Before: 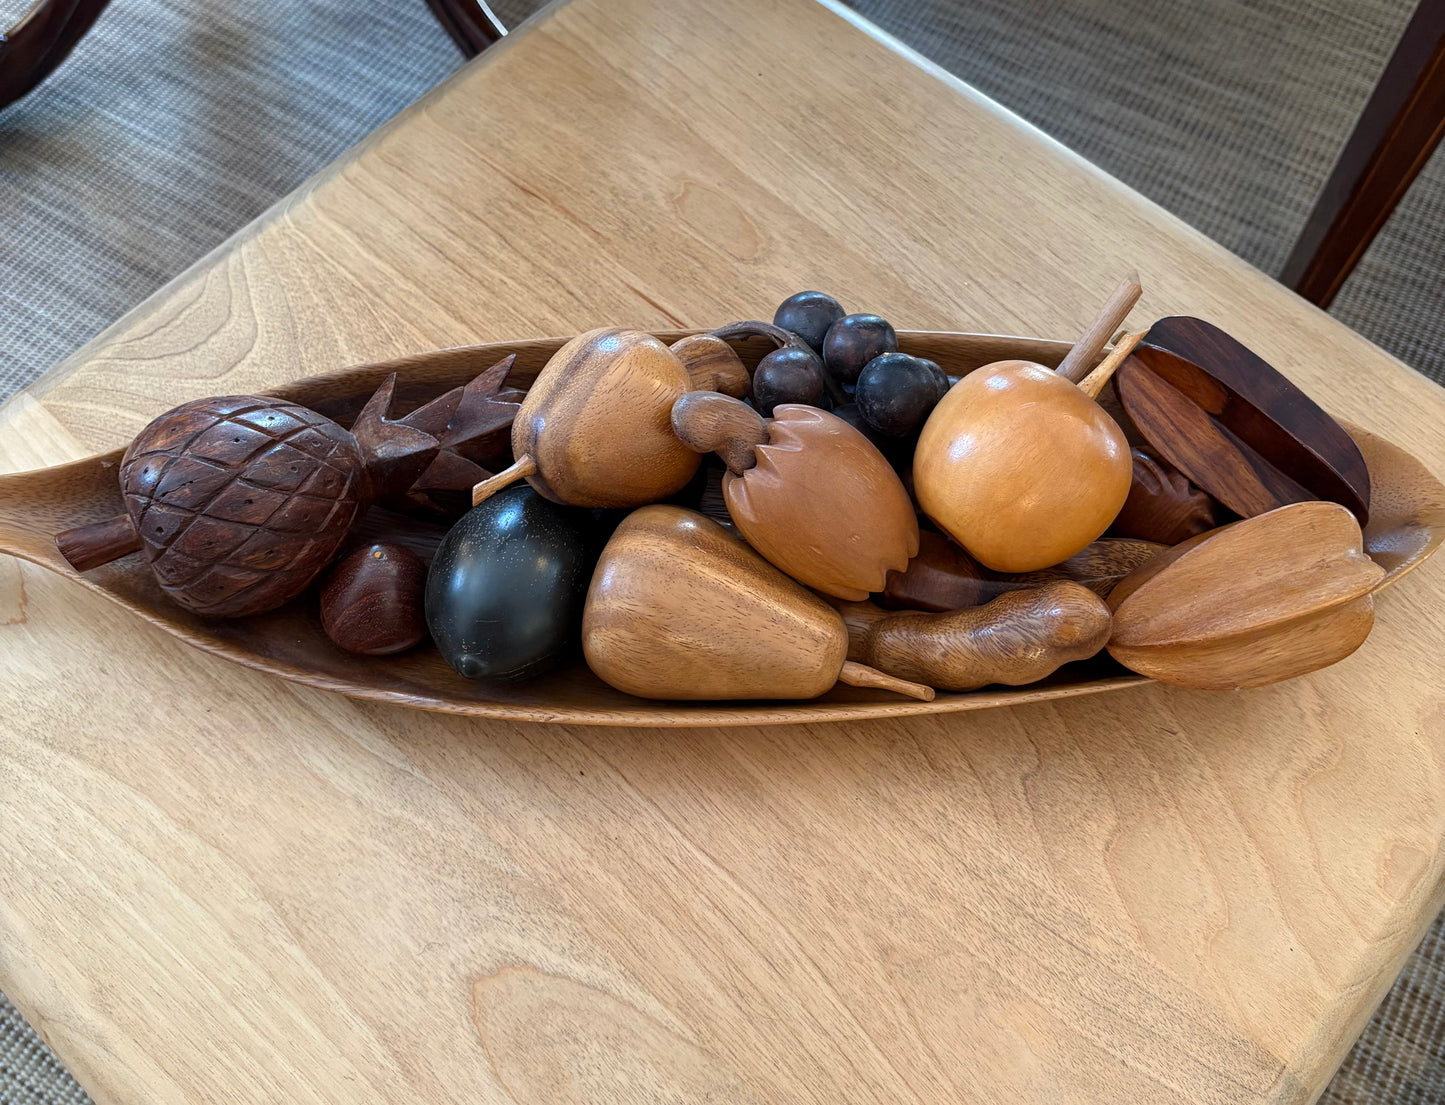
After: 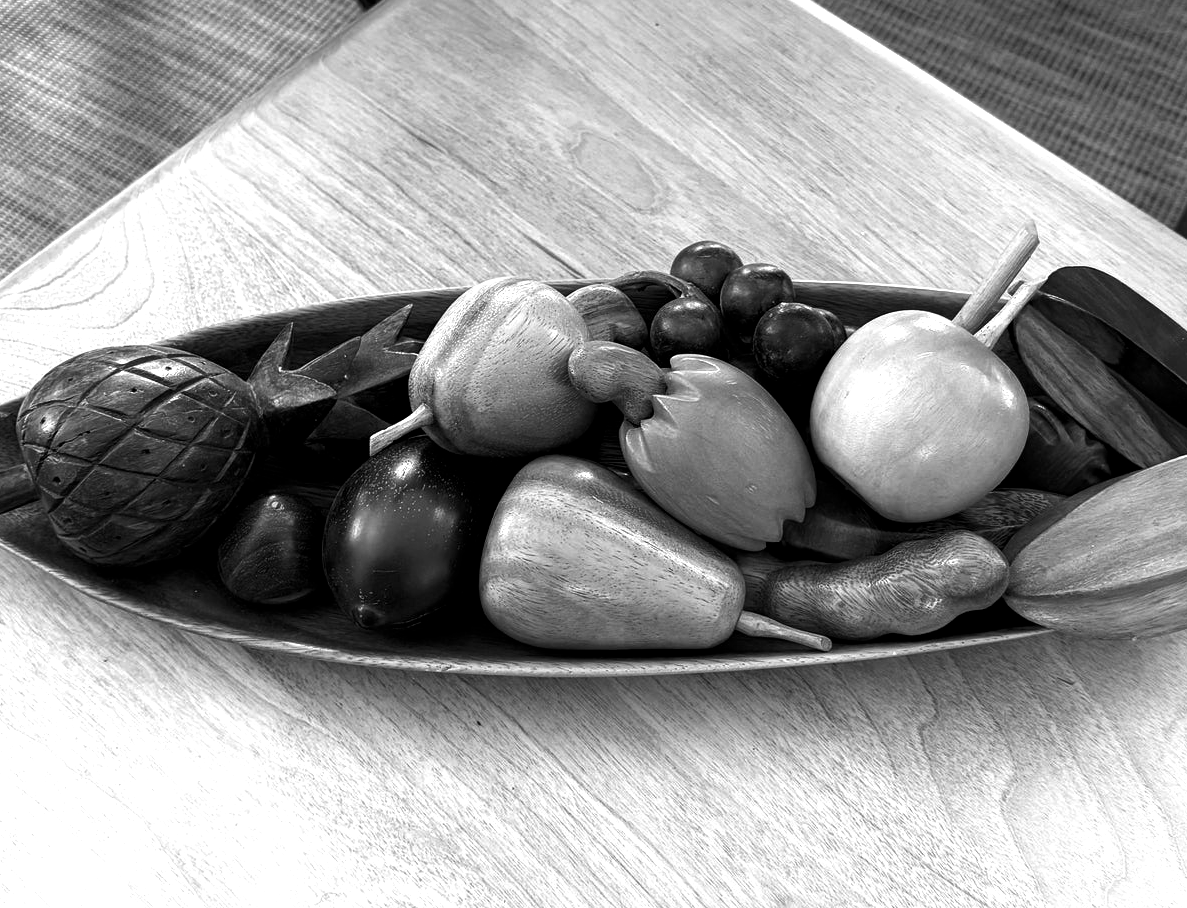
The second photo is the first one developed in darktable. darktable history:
monochrome: on, module defaults
color balance rgb: shadows lift › luminance -7.7%, shadows lift › chroma 2.13%, shadows lift › hue 165.27°, power › luminance -7.77%, power › chroma 1.1%, power › hue 215.88°, highlights gain › luminance 15.15%, highlights gain › chroma 7%, highlights gain › hue 125.57°, global offset › luminance -0.33%, global offset › chroma 0.11%, global offset › hue 165.27°, perceptual saturation grading › global saturation 24.42%, perceptual saturation grading › highlights -24.42%, perceptual saturation grading › mid-tones 24.42%, perceptual saturation grading › shadows 40%, perceptual brilliance grading › global brilliance -5%, perceptual brilliance grading › highlights 24.42%, perceptual brilliance grading › mid-tones 7%, perceptual brilliance grading › shadows -5%
crop and rotate: left 7.196%, top 4.574%, right 10.605%, bottom 13.178%
color contrast: green-magenta contrast 0, blue-yellow contrast 0
